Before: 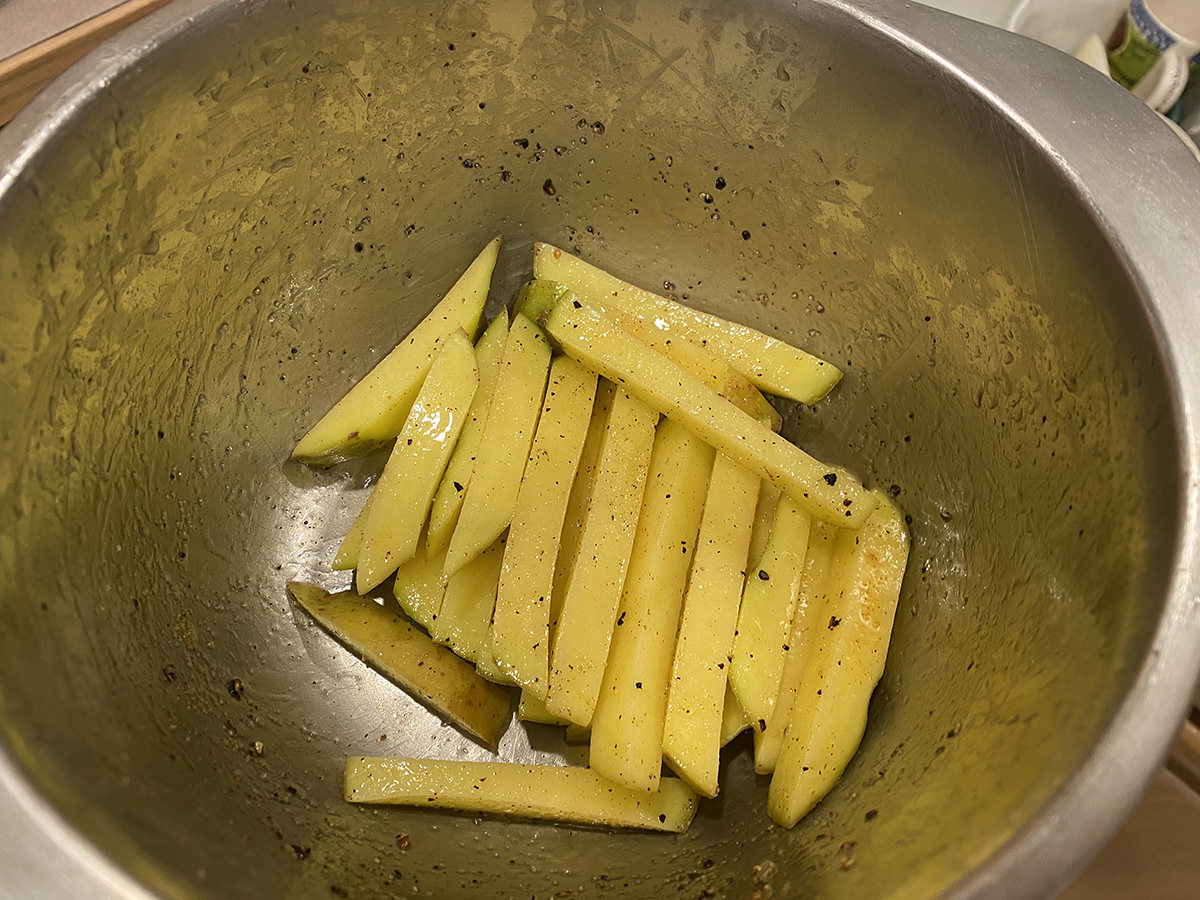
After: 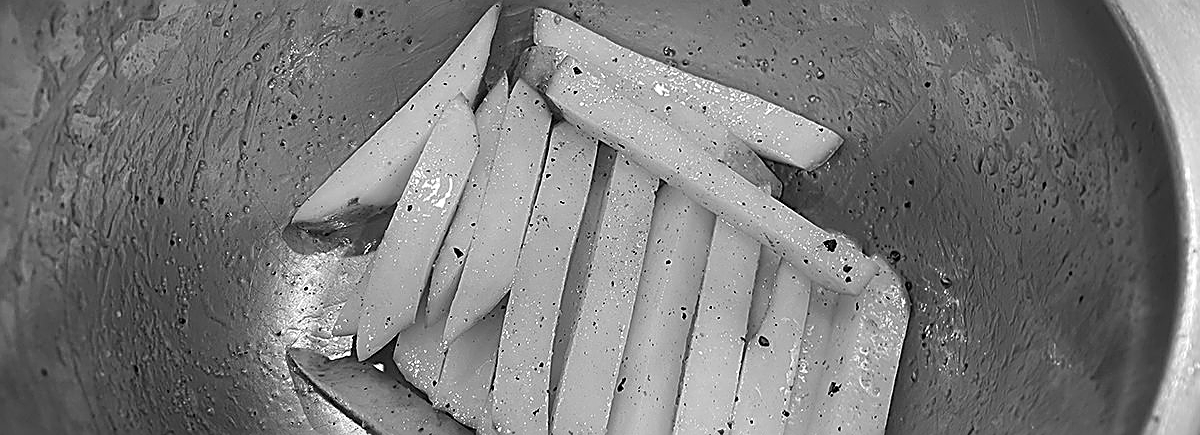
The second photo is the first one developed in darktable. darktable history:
crop and rotate: top 26.056%, bottom 25.543%
sharpen: amount 1
monochrome: on, module defaults
